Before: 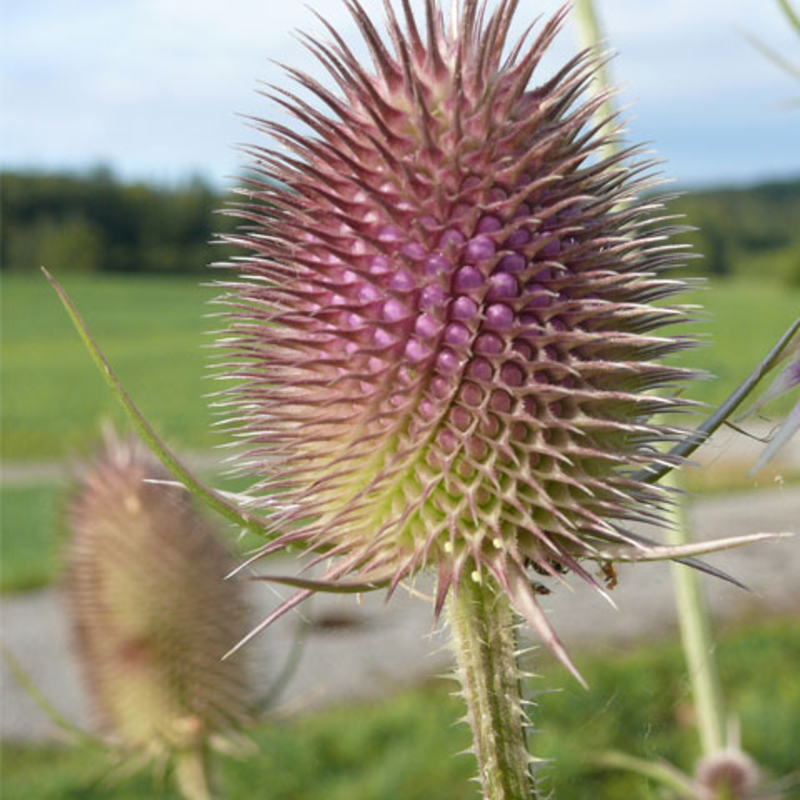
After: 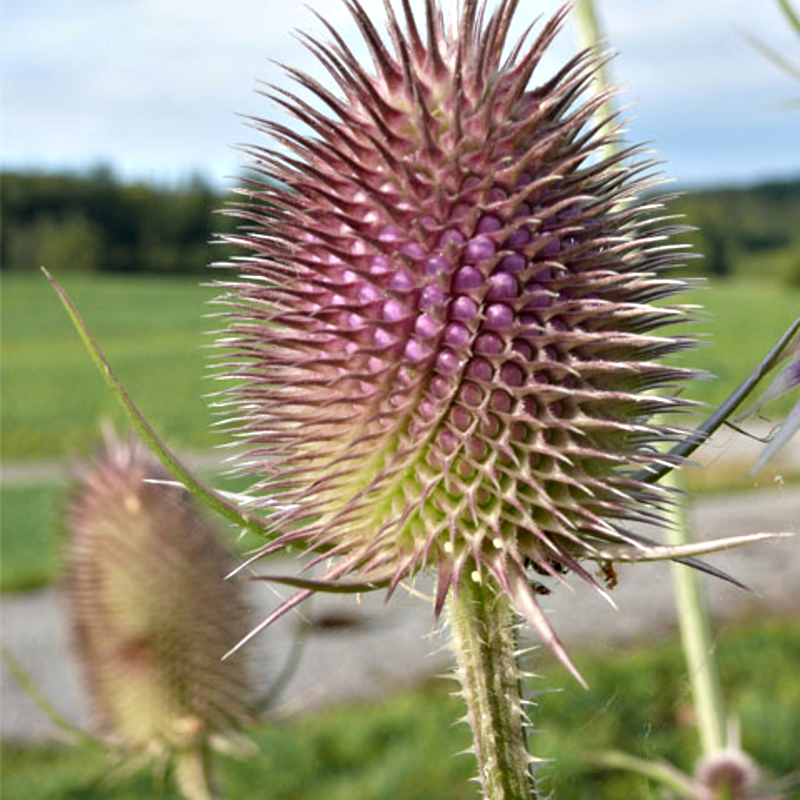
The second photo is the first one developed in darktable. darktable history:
contrast equalizer: octaves 7, y [[0.6 ×6], [0.55 ×6], [0 ×6], [0 ×6], [0 ×6]], mix 0.787
